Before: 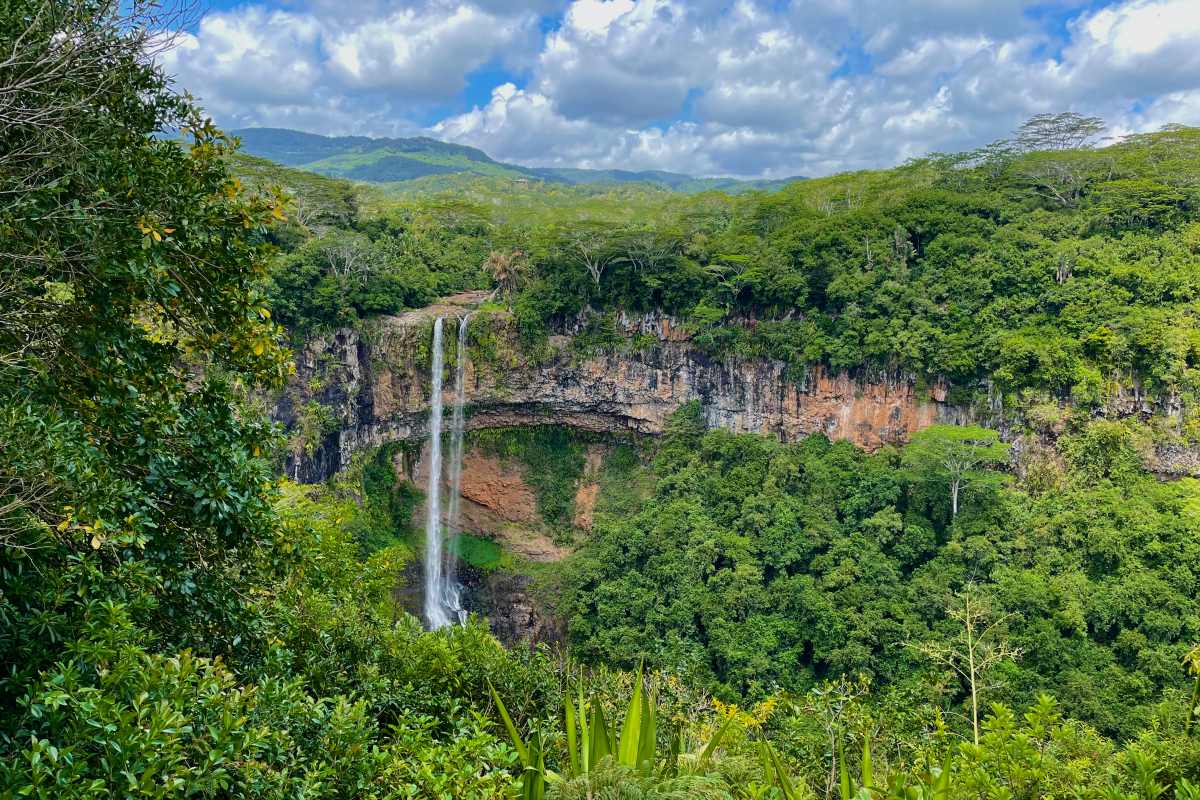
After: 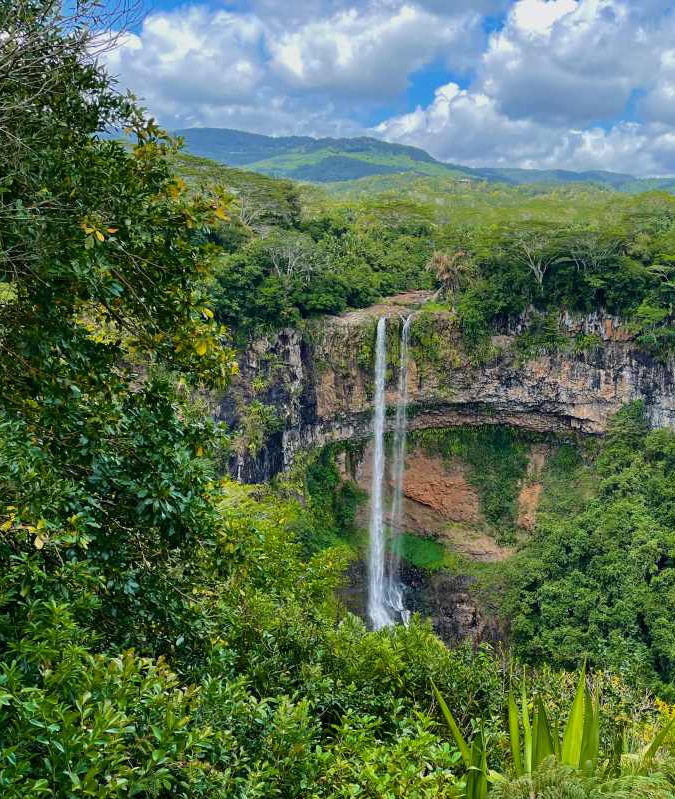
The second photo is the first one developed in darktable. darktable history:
crop: left 4.803%, right 38.926%
